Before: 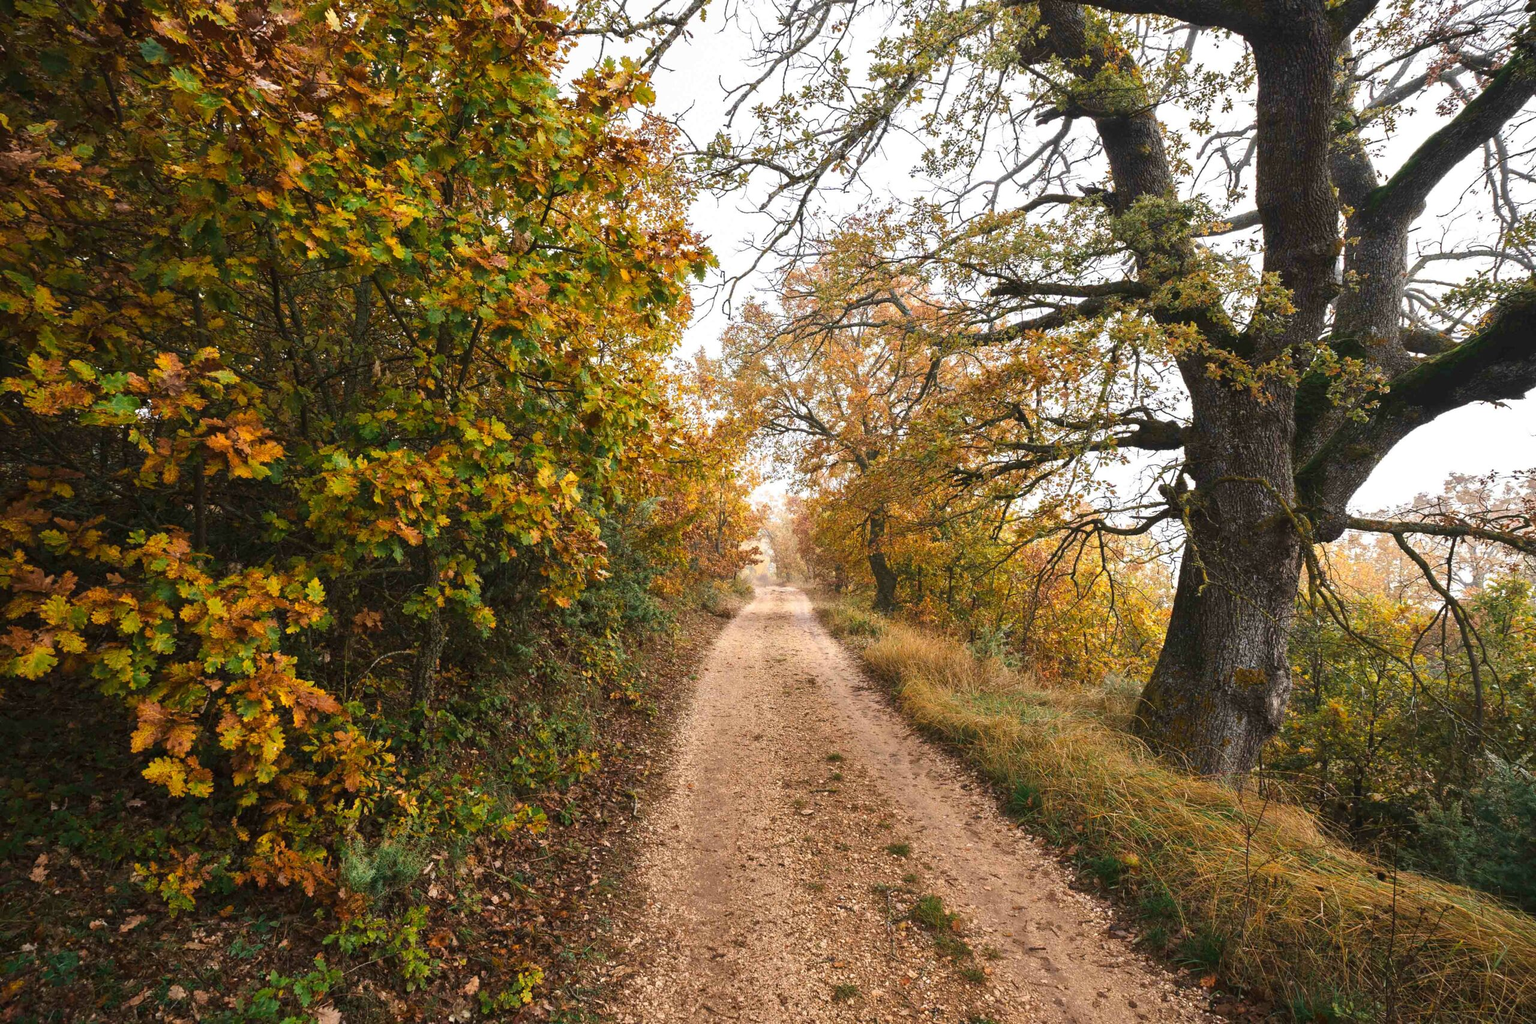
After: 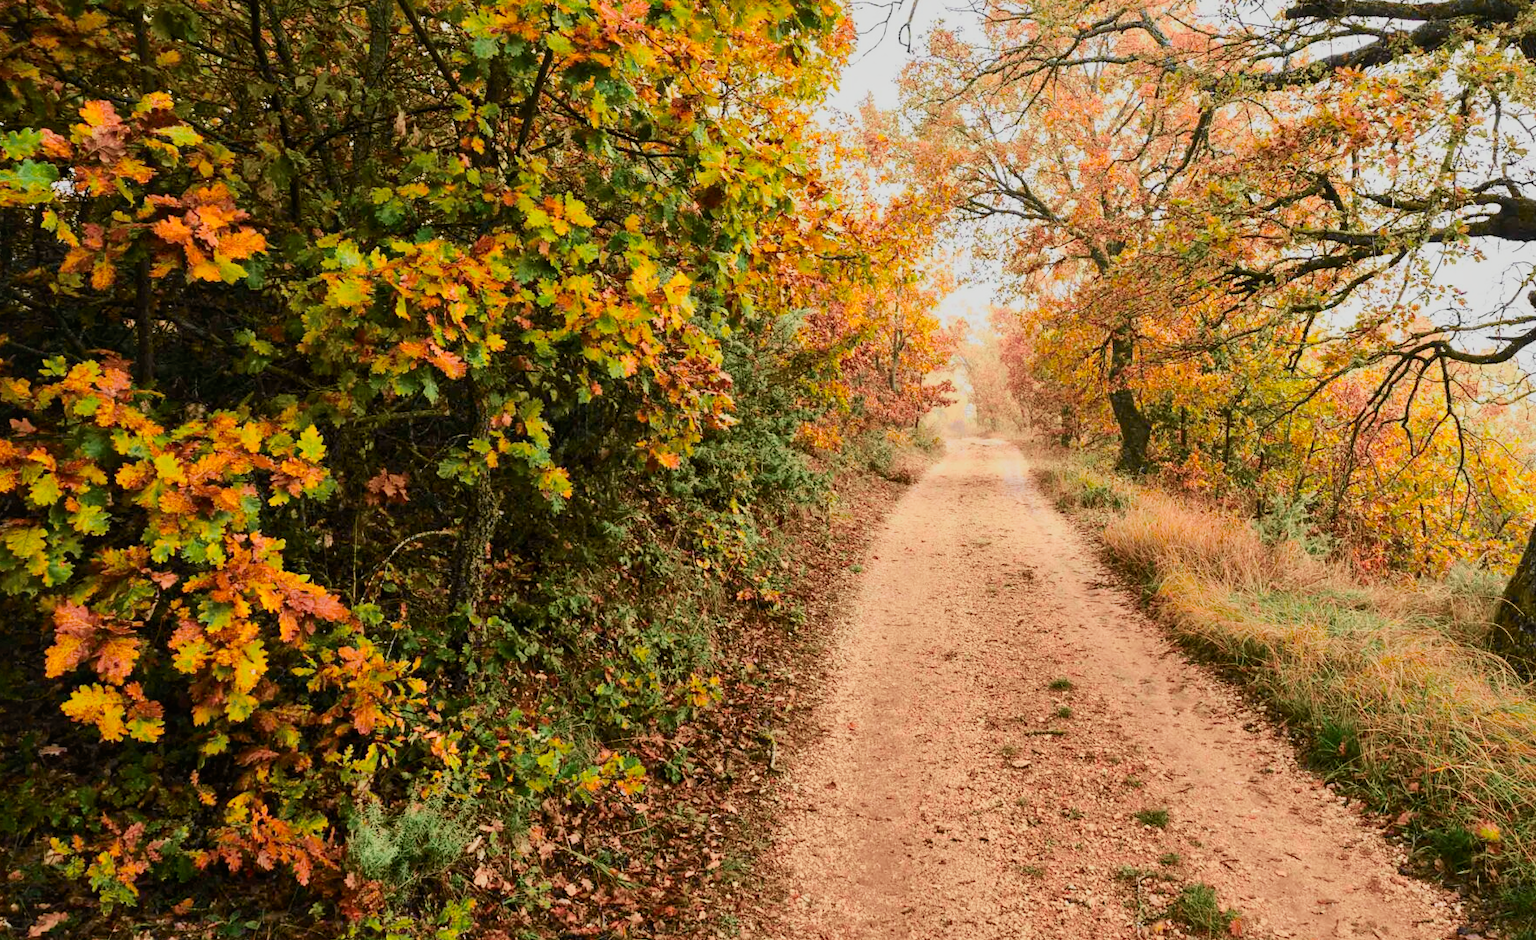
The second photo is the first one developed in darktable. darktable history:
exposure: exposure 0.6 EV, compensate highlight preservation false
local contrast: mode bilateral grid, contrast 20, coarseness 50, detail 120%, midtone range 0.2
tone curve: curves: ch0 [(0, 0.018) (0.036, 0.038) (0.15, 0.131) (0.27, 0.247) (0.528, 0.554) (0.761, 0.761) (1, 0.919)]; ch1 [(0, 0) (0.179, 0.173) (0.322, 0.32) (0.429, 0.431) (0.502, 0.5) (0.519, 0.522) (0.562, 0.588) (0.625, 0.67) (0.711, 0.745) (1, 1)]; ch2 [(0, 0) (0.29, 0.295) (0.404, 0.436) (0.497, 0.499) (0.521, 0.523) (0.561, 0.605) (0.657, 0.655) (0.712, 0.764) (1, 1)], color space Lab, independent channels, preserve colors none
filmic rgb: black relative exposure -7.65 EV, white relative exposure 4.56 EV, hardness 3.61
crop: left 6.488%, top 27.668%, right 24.183%, bottom 8.656%
